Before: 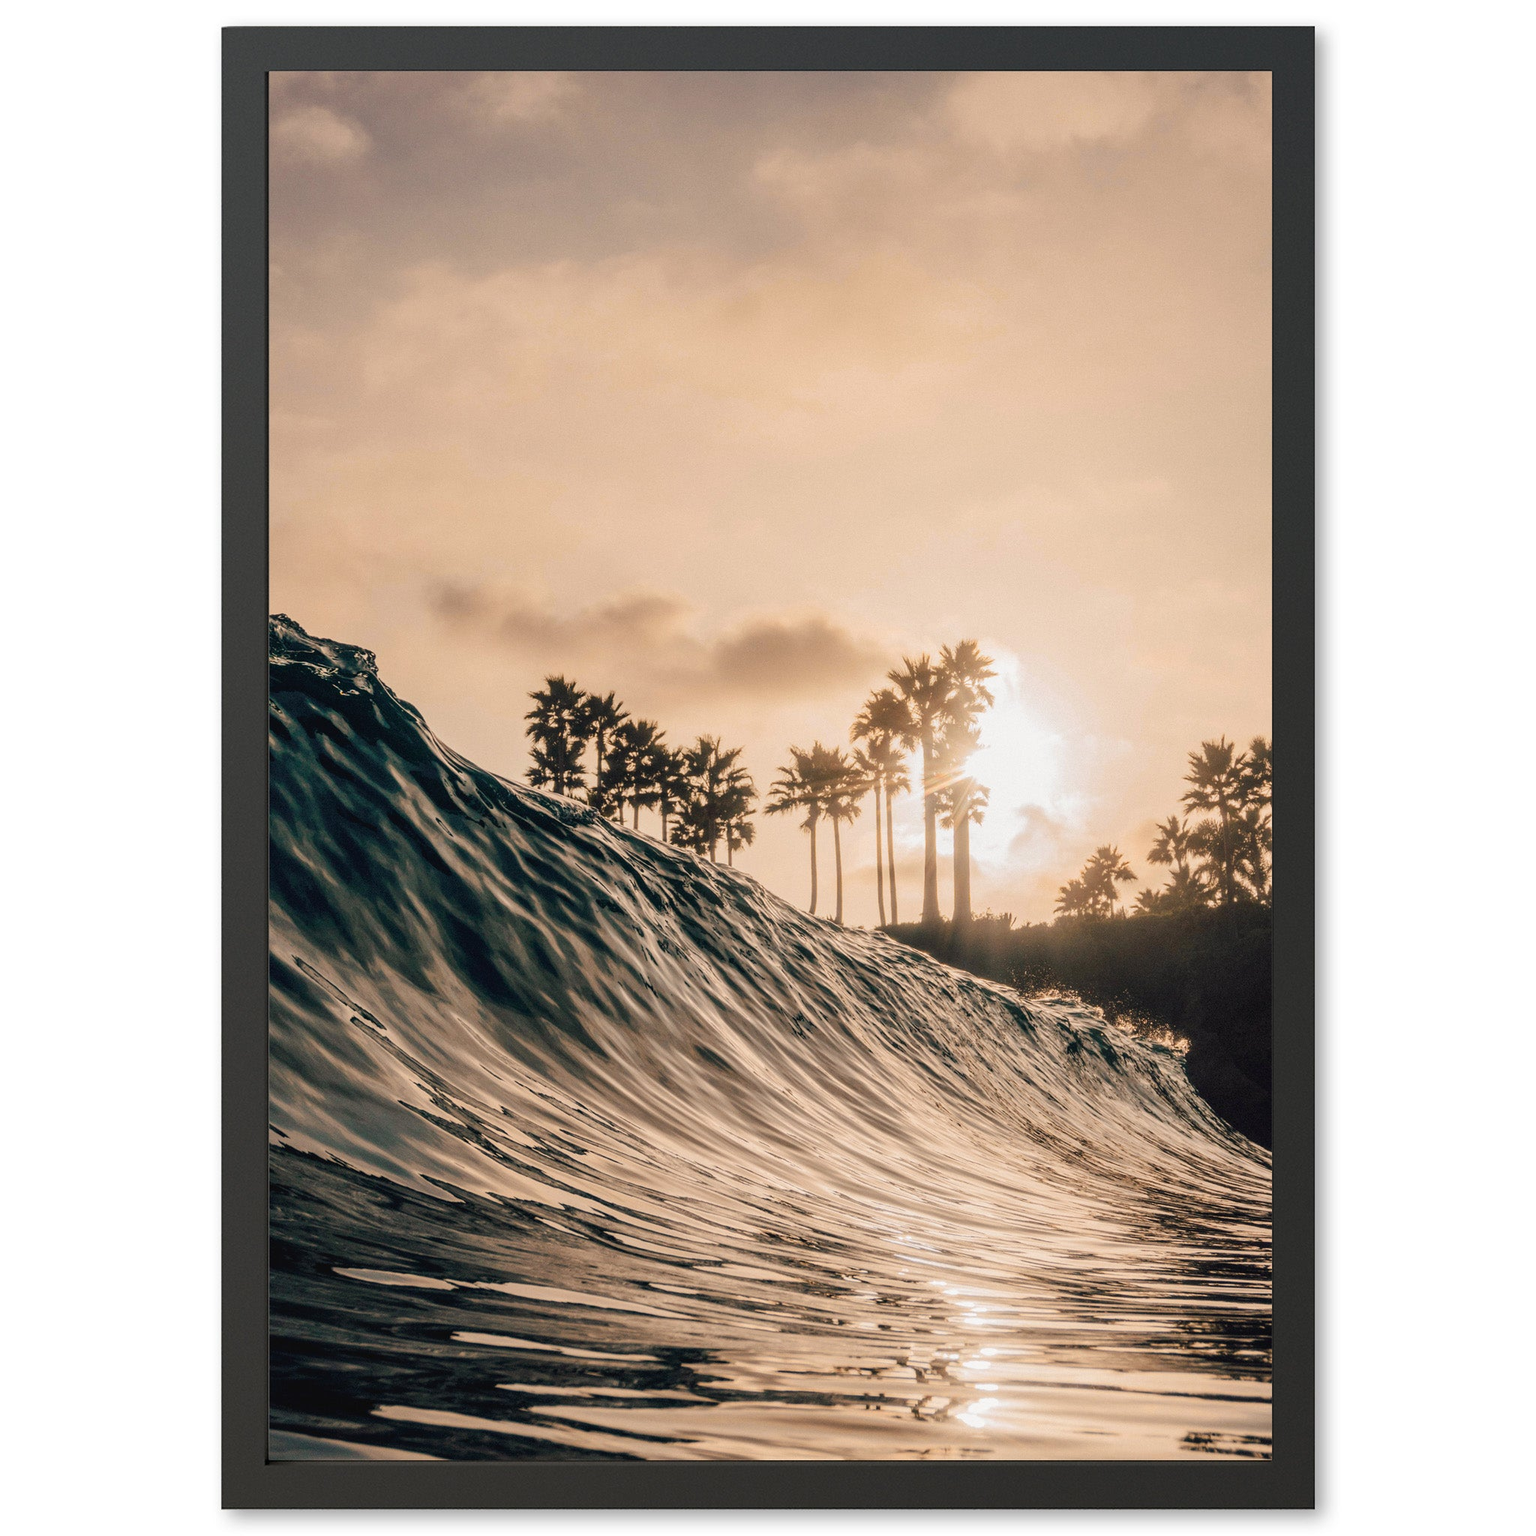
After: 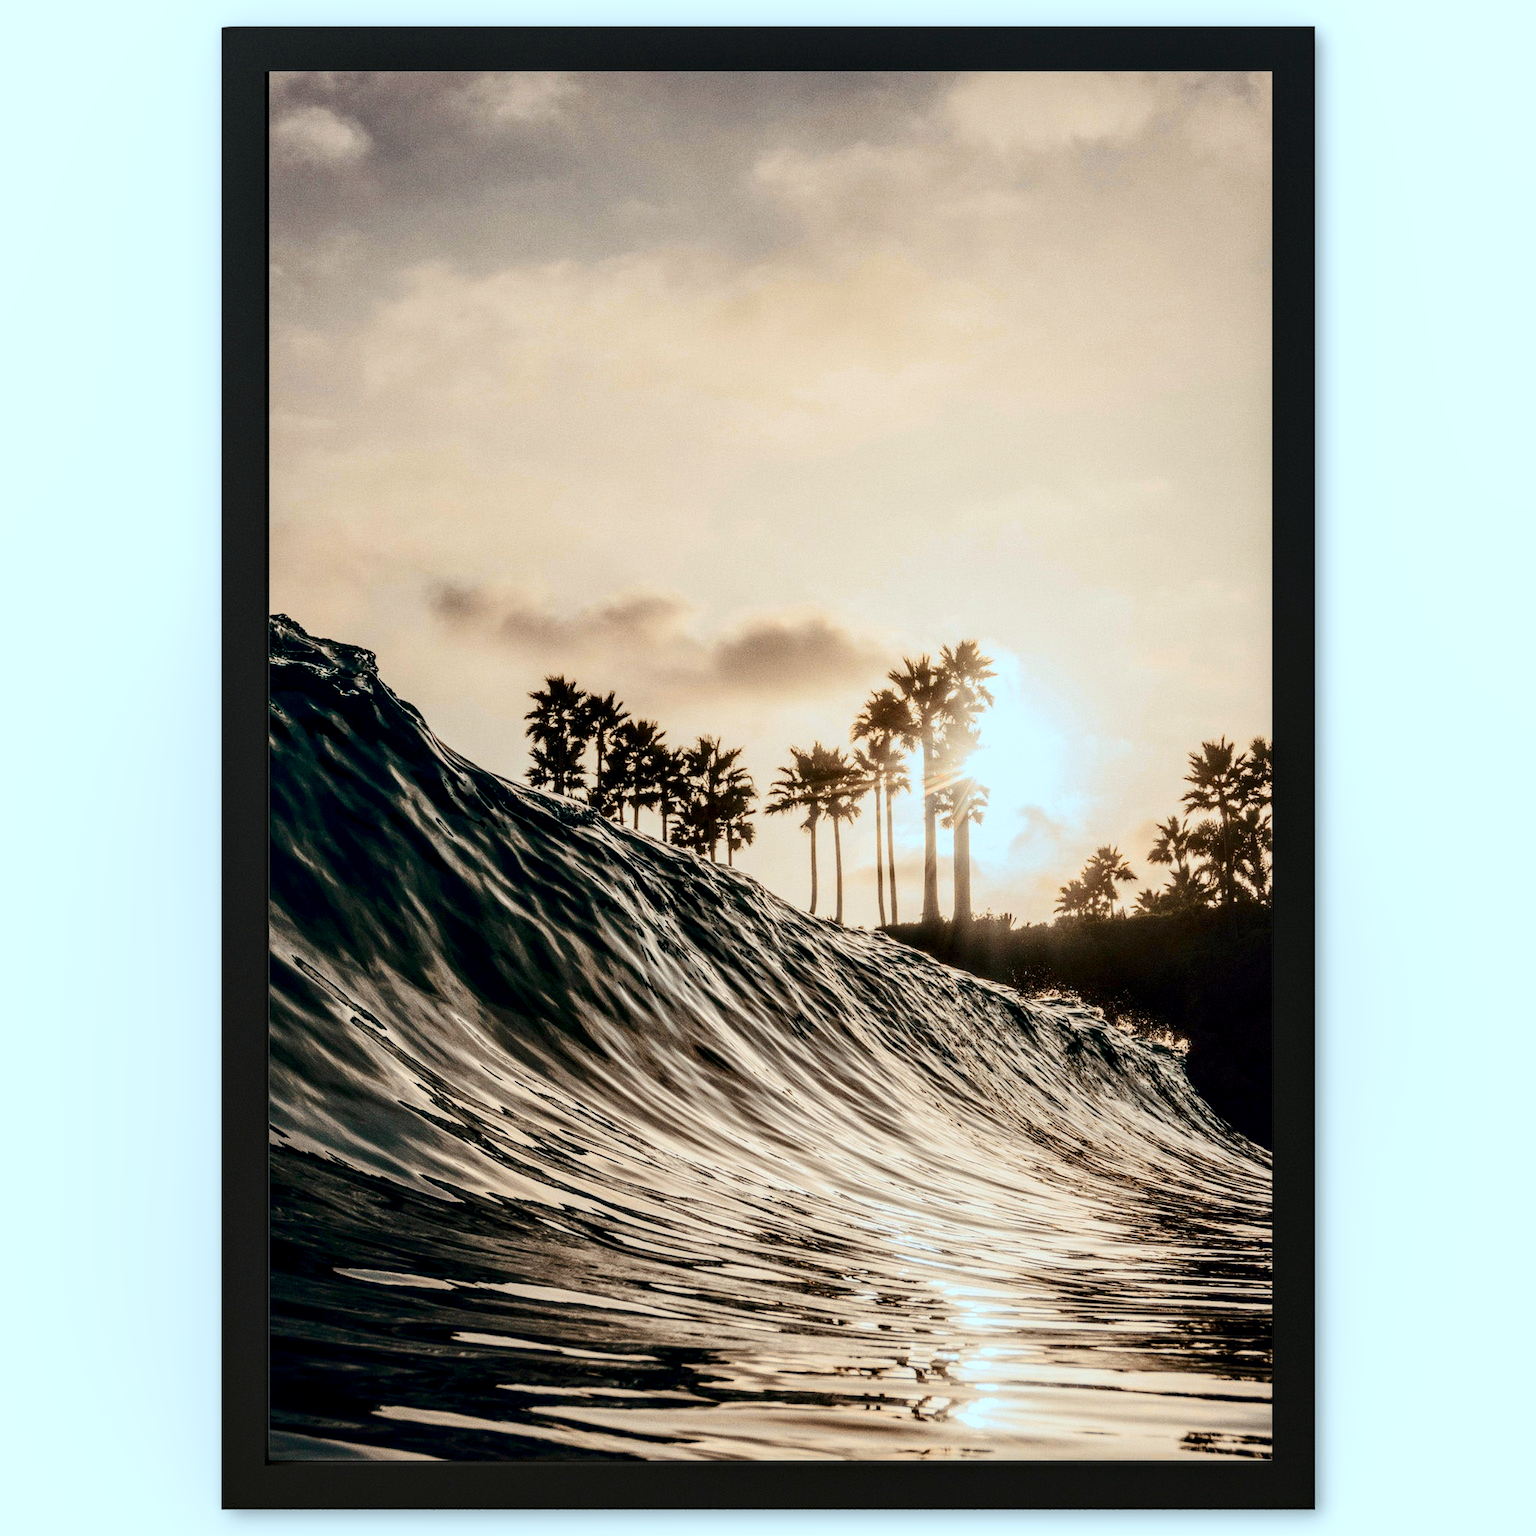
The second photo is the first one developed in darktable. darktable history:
local contrast: shadows 94%
contrast brightness saturation: contrast 0.32, brightness -0.08, saturation 0.17
color correction: highlights a* -10.04, highlights b* -10.37
color balance: input saturation 99%
